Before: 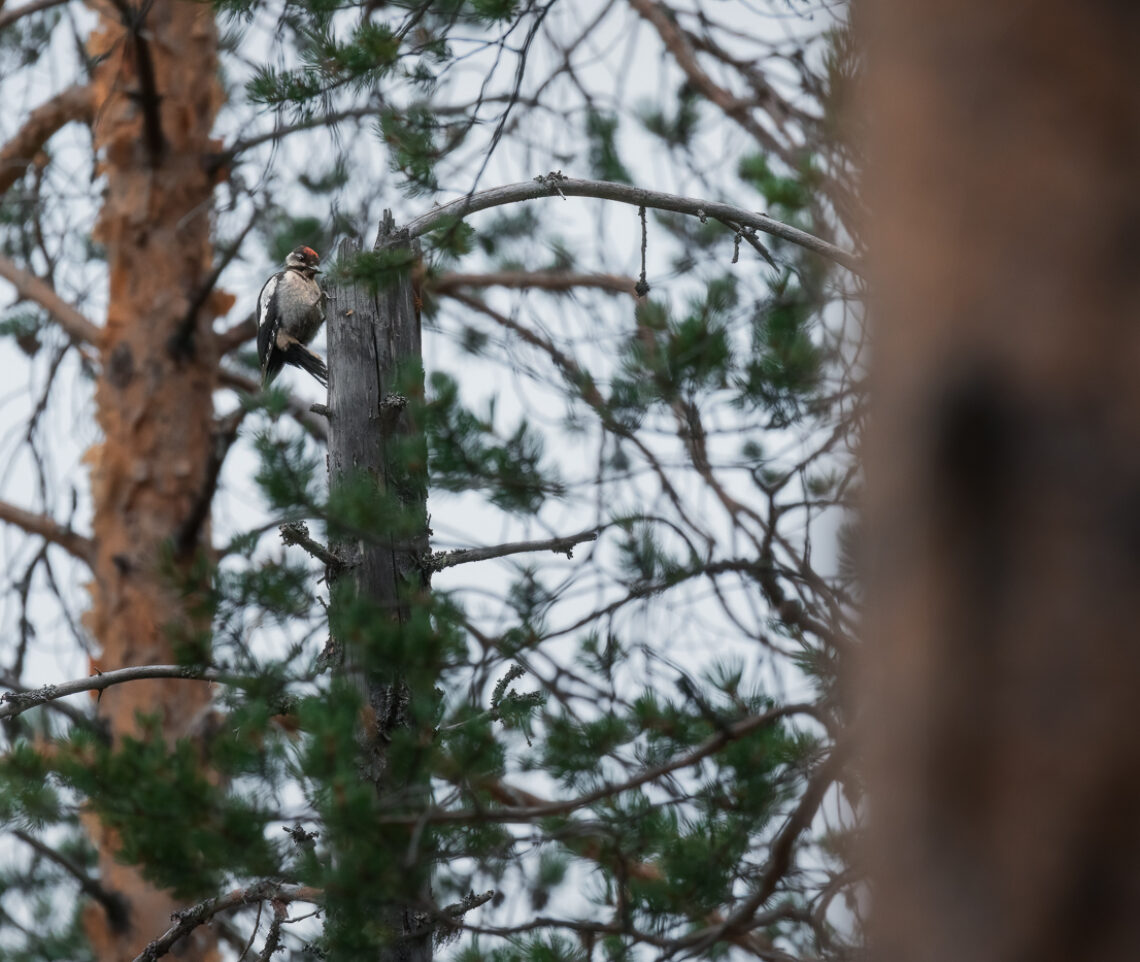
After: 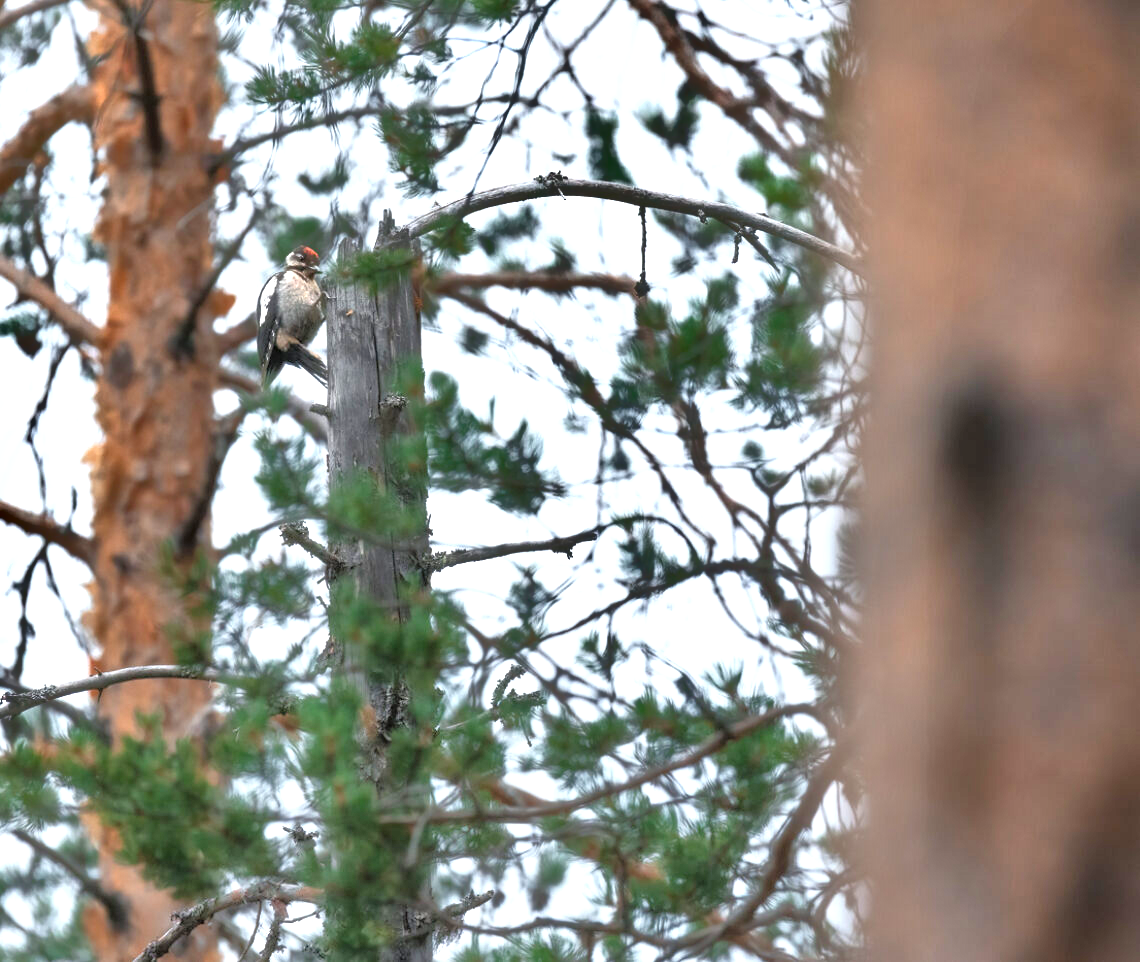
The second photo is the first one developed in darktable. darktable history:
tone equalizer: -7 EV 0.15 EV, -6 EV 0.6 EV, -5 EV 1.15 EV, -4 EV 1.33 EV, -3 EV 1.15 EV, -2 EV 0.6 EV, -1 EV 0.15 EV, mask exposure compensation -0.5 EV
shadows and highlights: shadows 43.71, white point adjustment -1.46, soften with gaussian
exposure: black level correction 0, exposure 1.2 EV, compensate highlight preservation false
